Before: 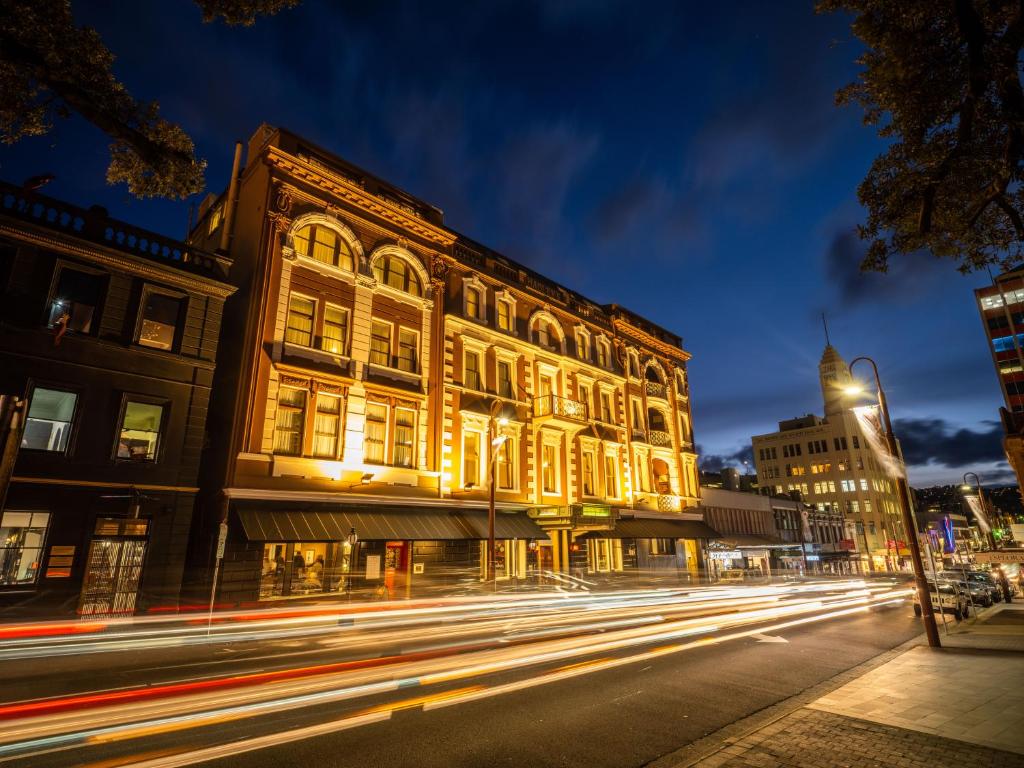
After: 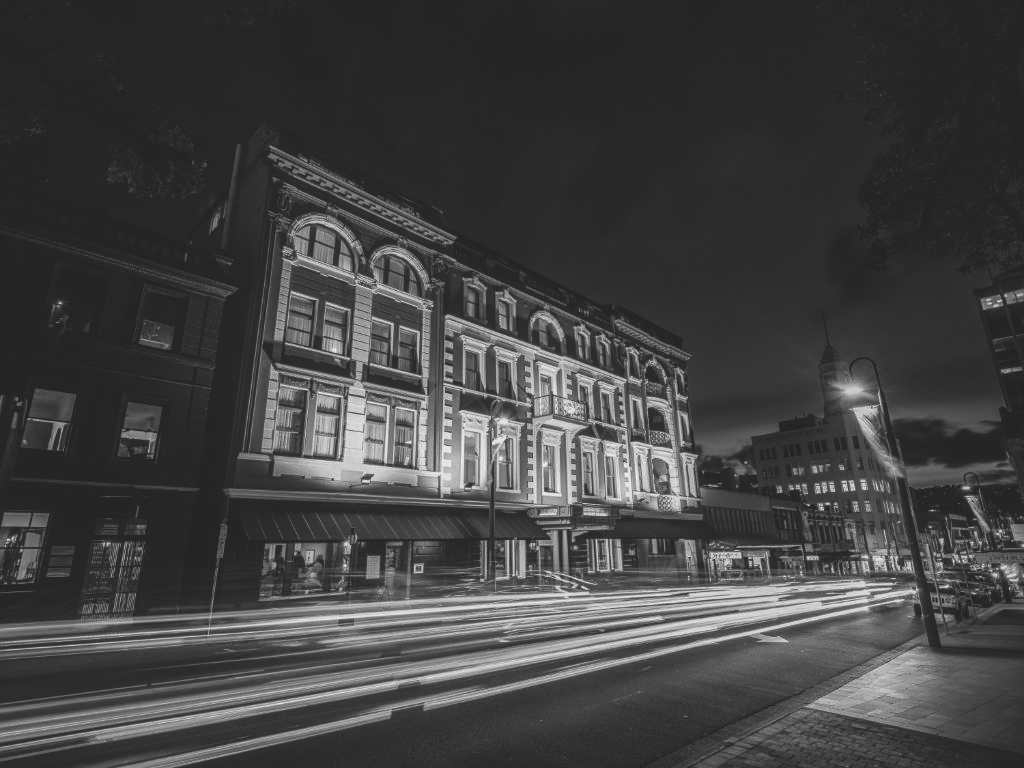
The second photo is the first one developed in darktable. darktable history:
monochrome: a 79.32, b 81.83, size 1.1
local contrast: highlights 100%, shadows 100%, detail 120%, midtone range 0.2
sharpen: amount 0.2
rgb curve: curves: ch0 [(0, 0.186) (0.314, 0.284) (0.775, 0.708) (1, 1)], compensate middle gray true, preserve colors none
